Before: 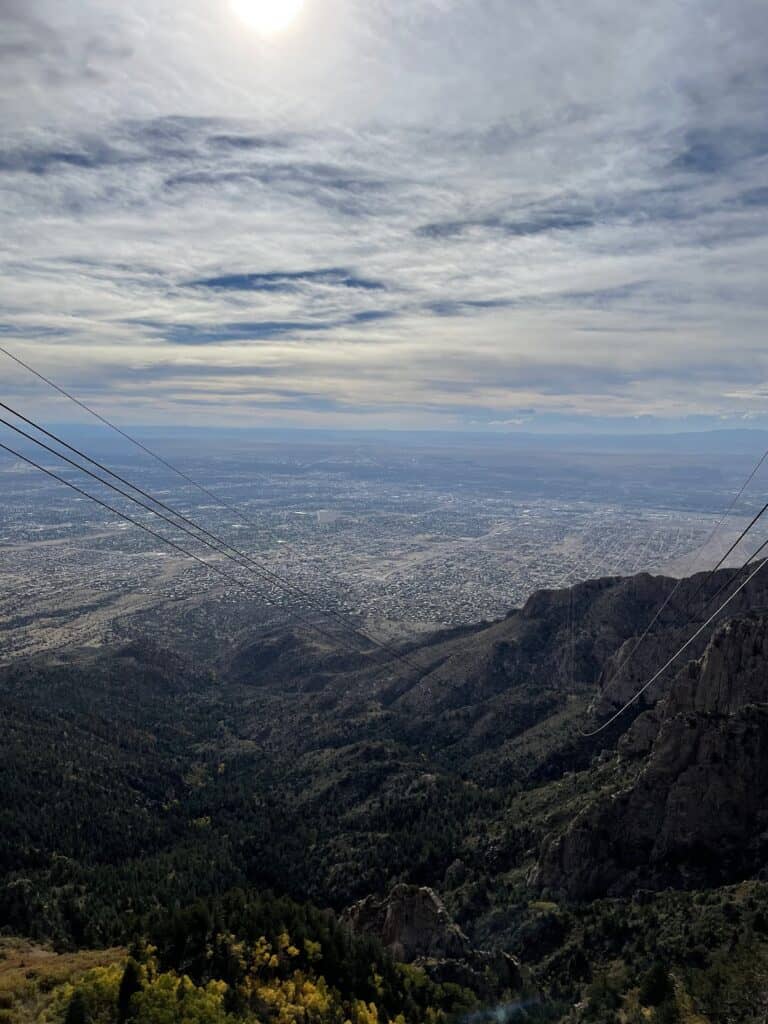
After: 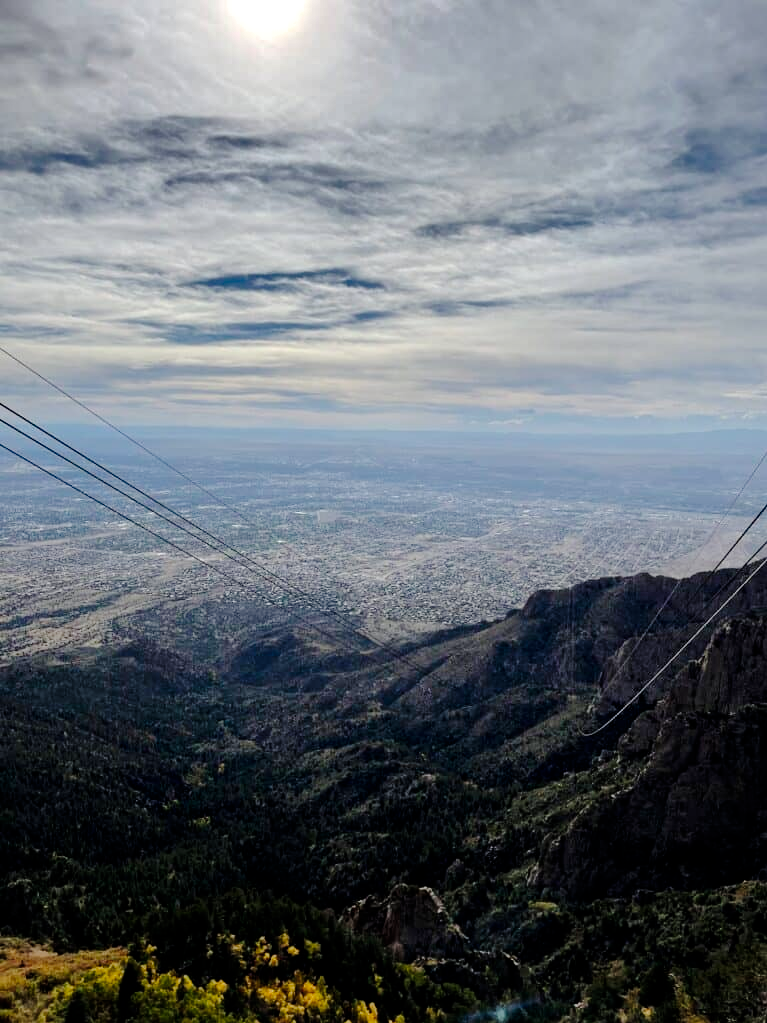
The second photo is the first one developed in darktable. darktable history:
crop and rotate: left 0.101%, bottom 0.011%
shadows and highlights: radius 173.15, shadows 26.75, white point adjustment 3.15, highlights -68.52, soften with gaussian
tone curve: curves: ch0 [(0, 0) (0.004, 0) (0.133, 0.076) (0.325, 0.362) (0.879, 0.885) (1, 1)], preserve colors none
